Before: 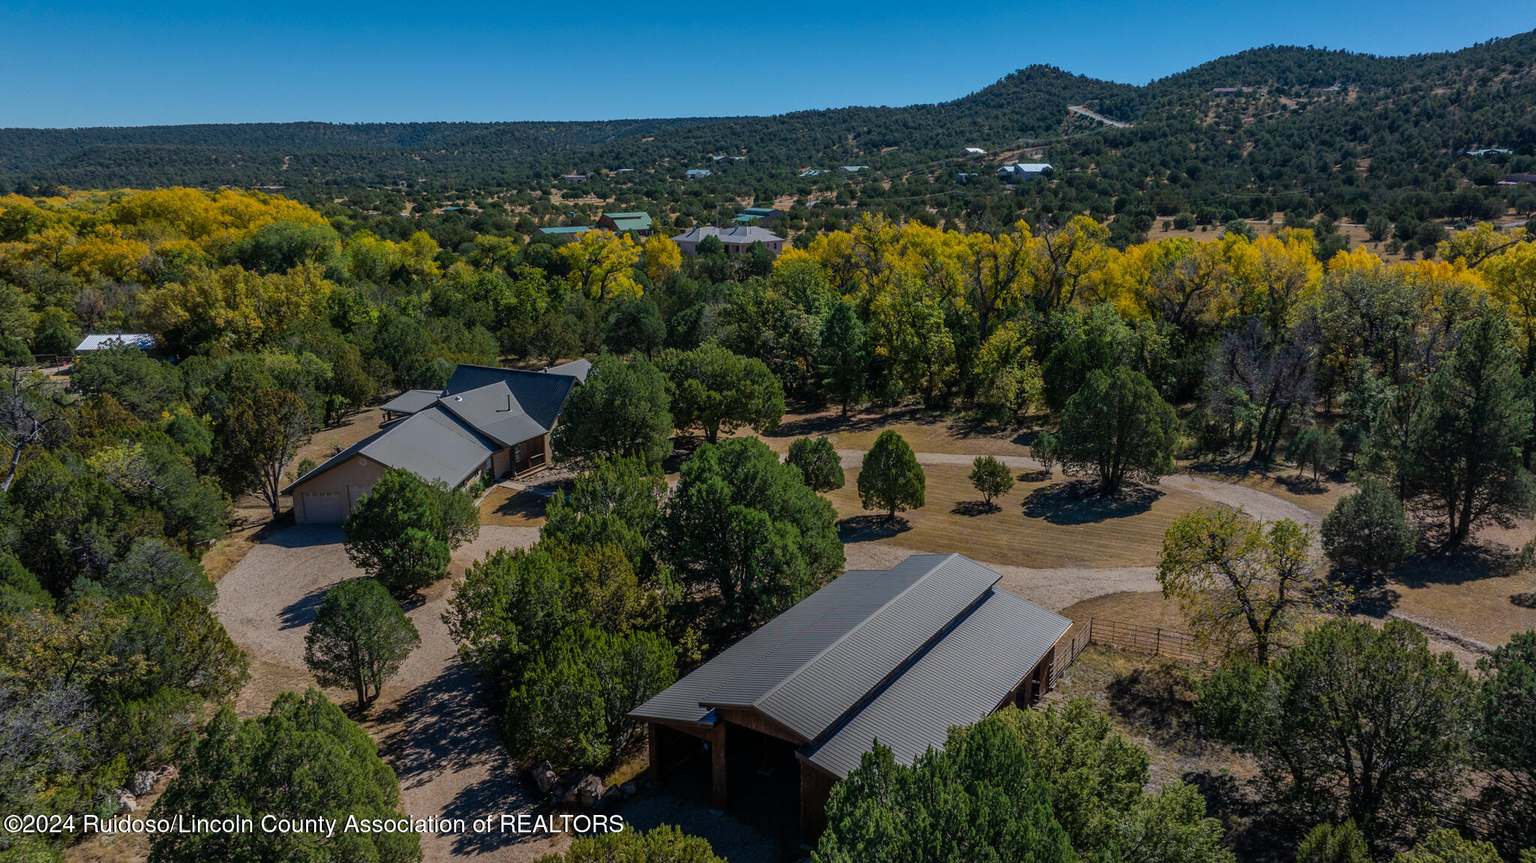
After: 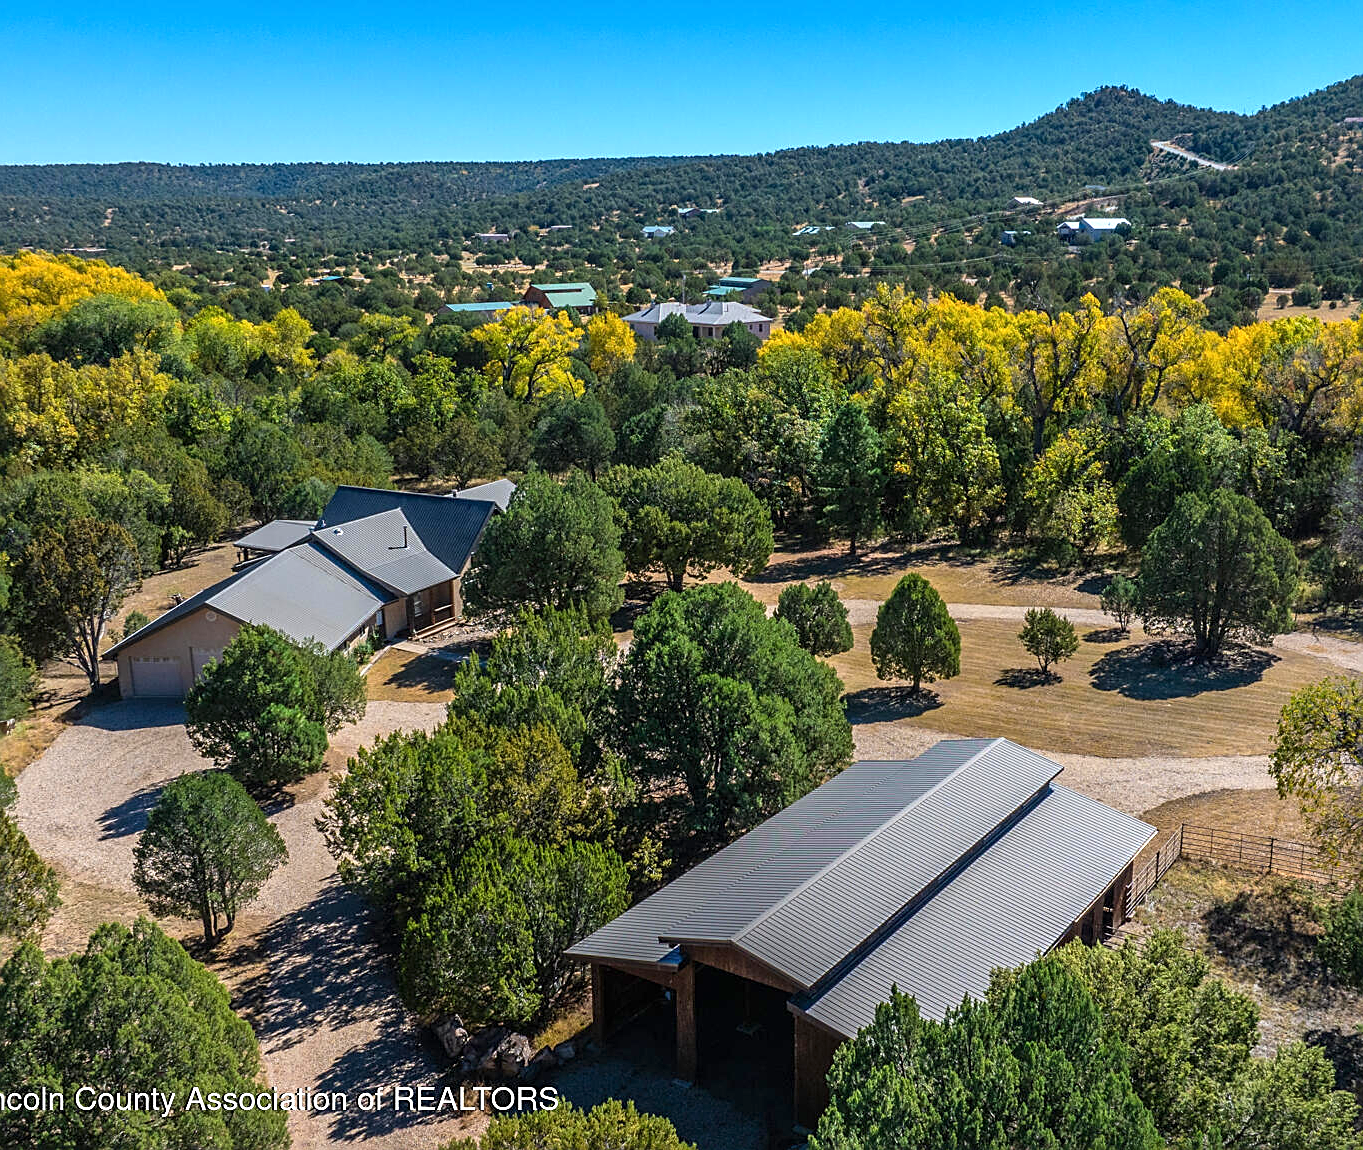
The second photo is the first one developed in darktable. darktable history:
sharpen: on, module defaults
crop and rotate: left 13.35%, right 20.058%
exposure: black level correction 0, exposure 1.1 EV, compensate highlight preservation false
